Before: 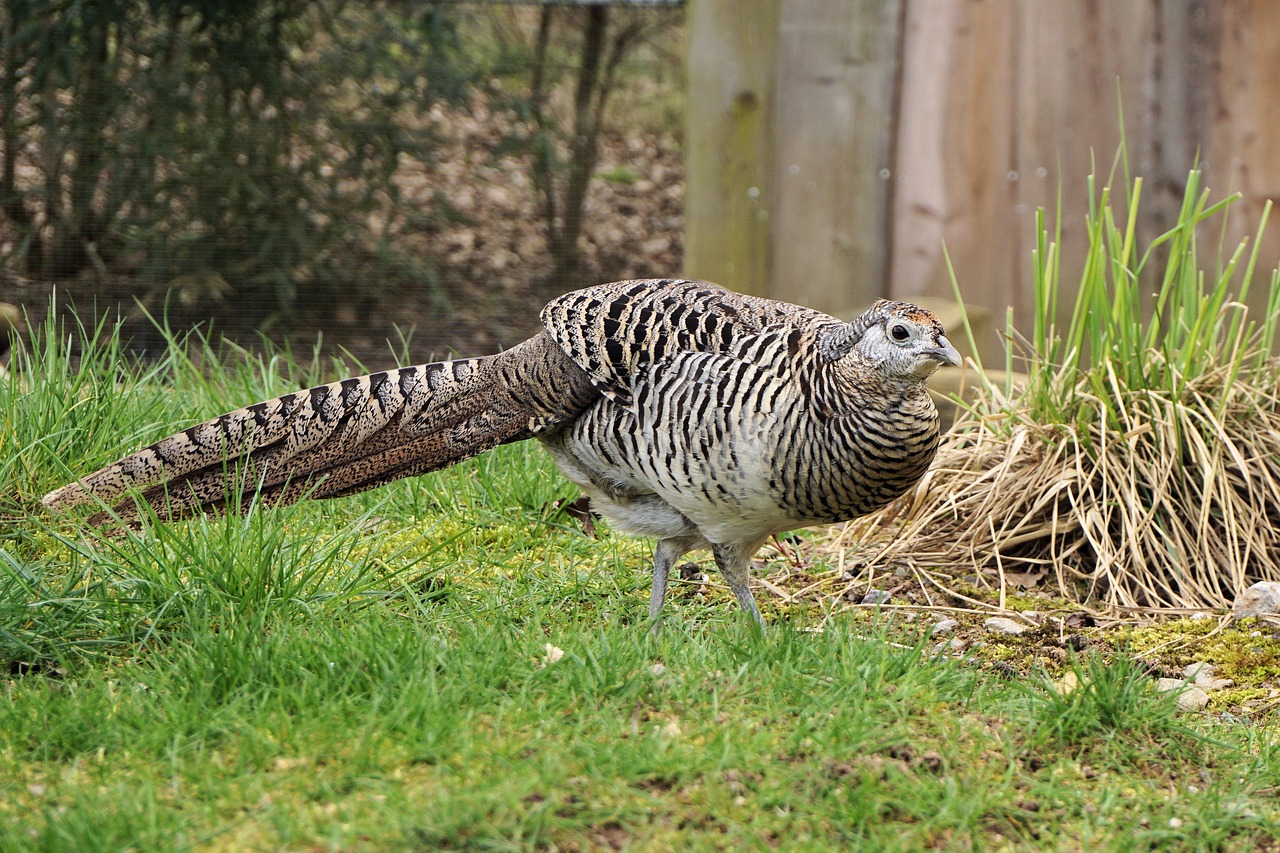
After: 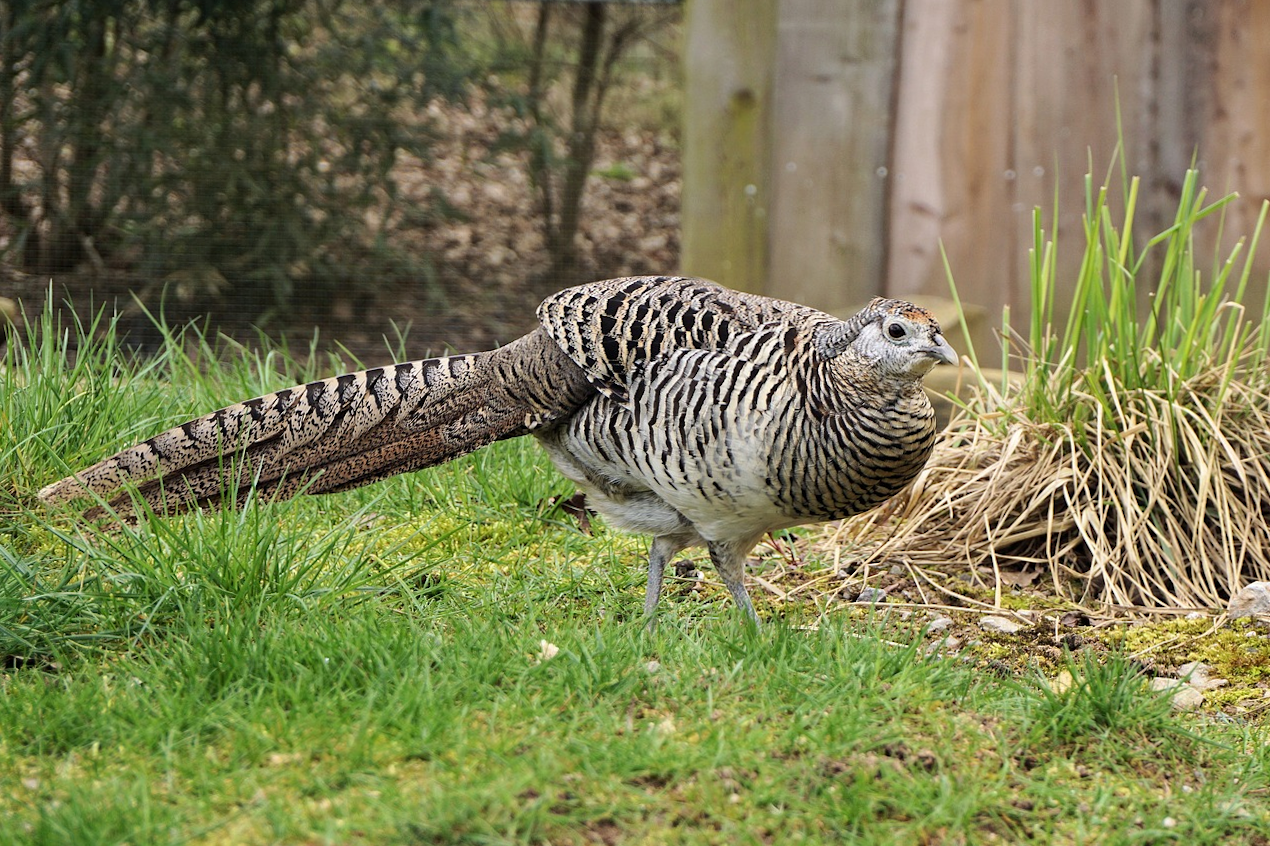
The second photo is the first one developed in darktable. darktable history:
crop and rotate: angle -0.275°
